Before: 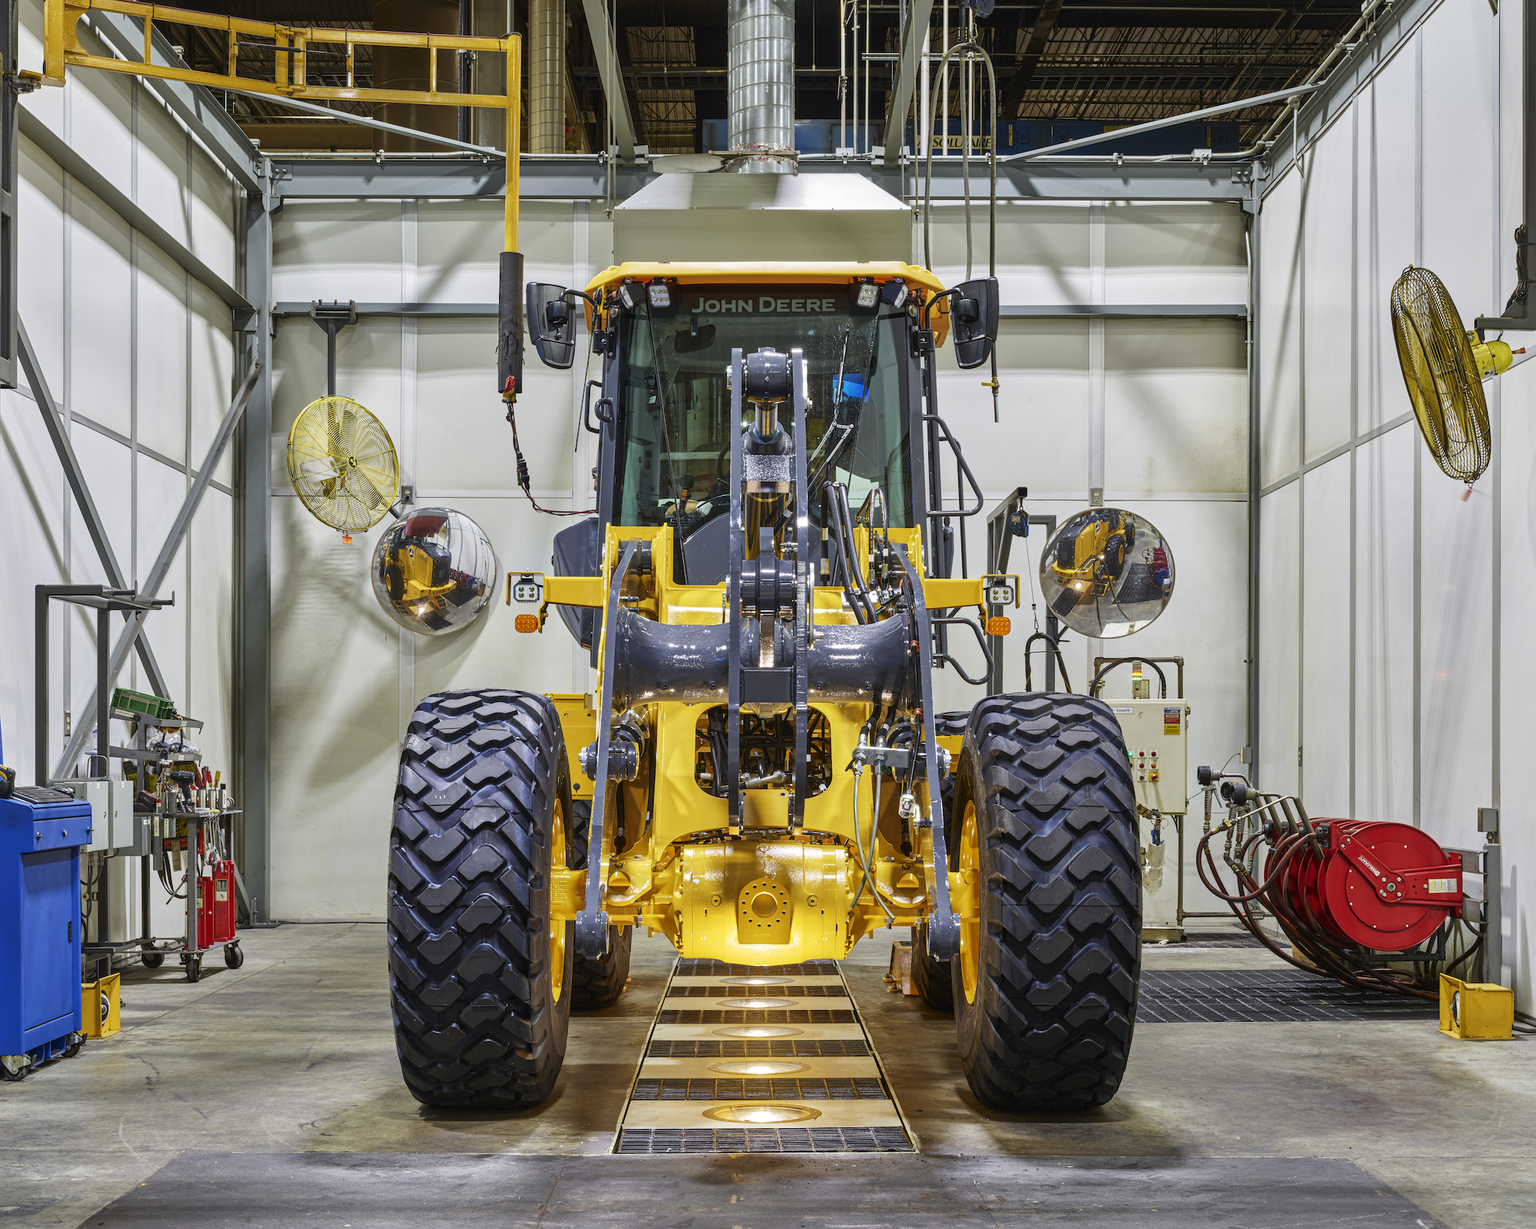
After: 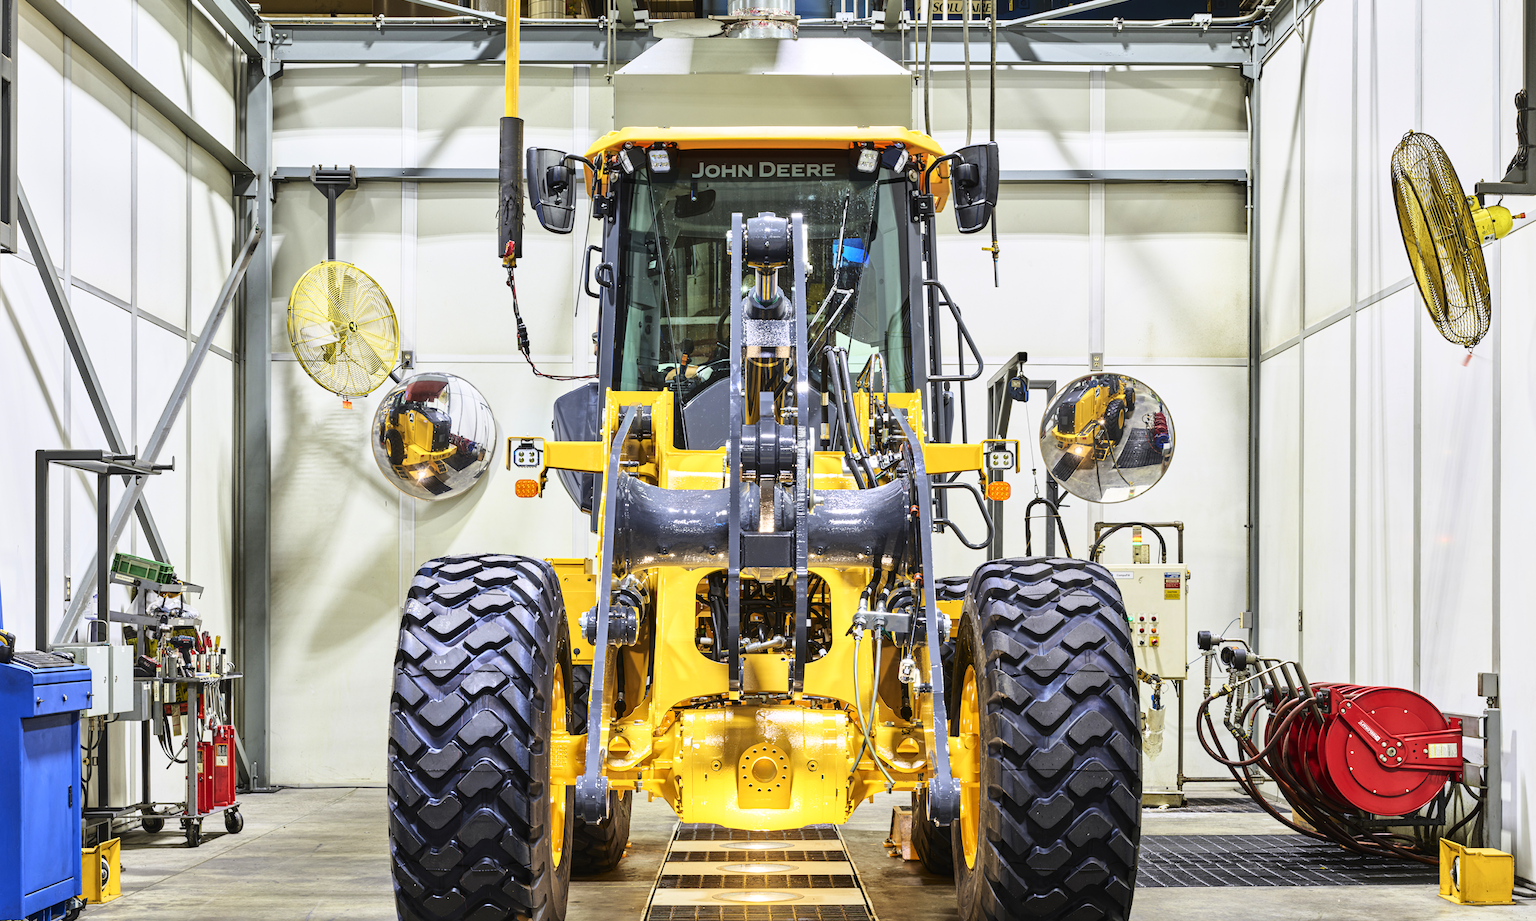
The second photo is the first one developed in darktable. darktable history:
crop: top 11.038%, bottom 13.962%
tone equalizer: on, module defaults
base curve: curves: ch0 [(0, 0) (0.028, 0.03) (0.121, 0.232) (0.46, 0.748) (0.859, 0.968) (1, 1)]
